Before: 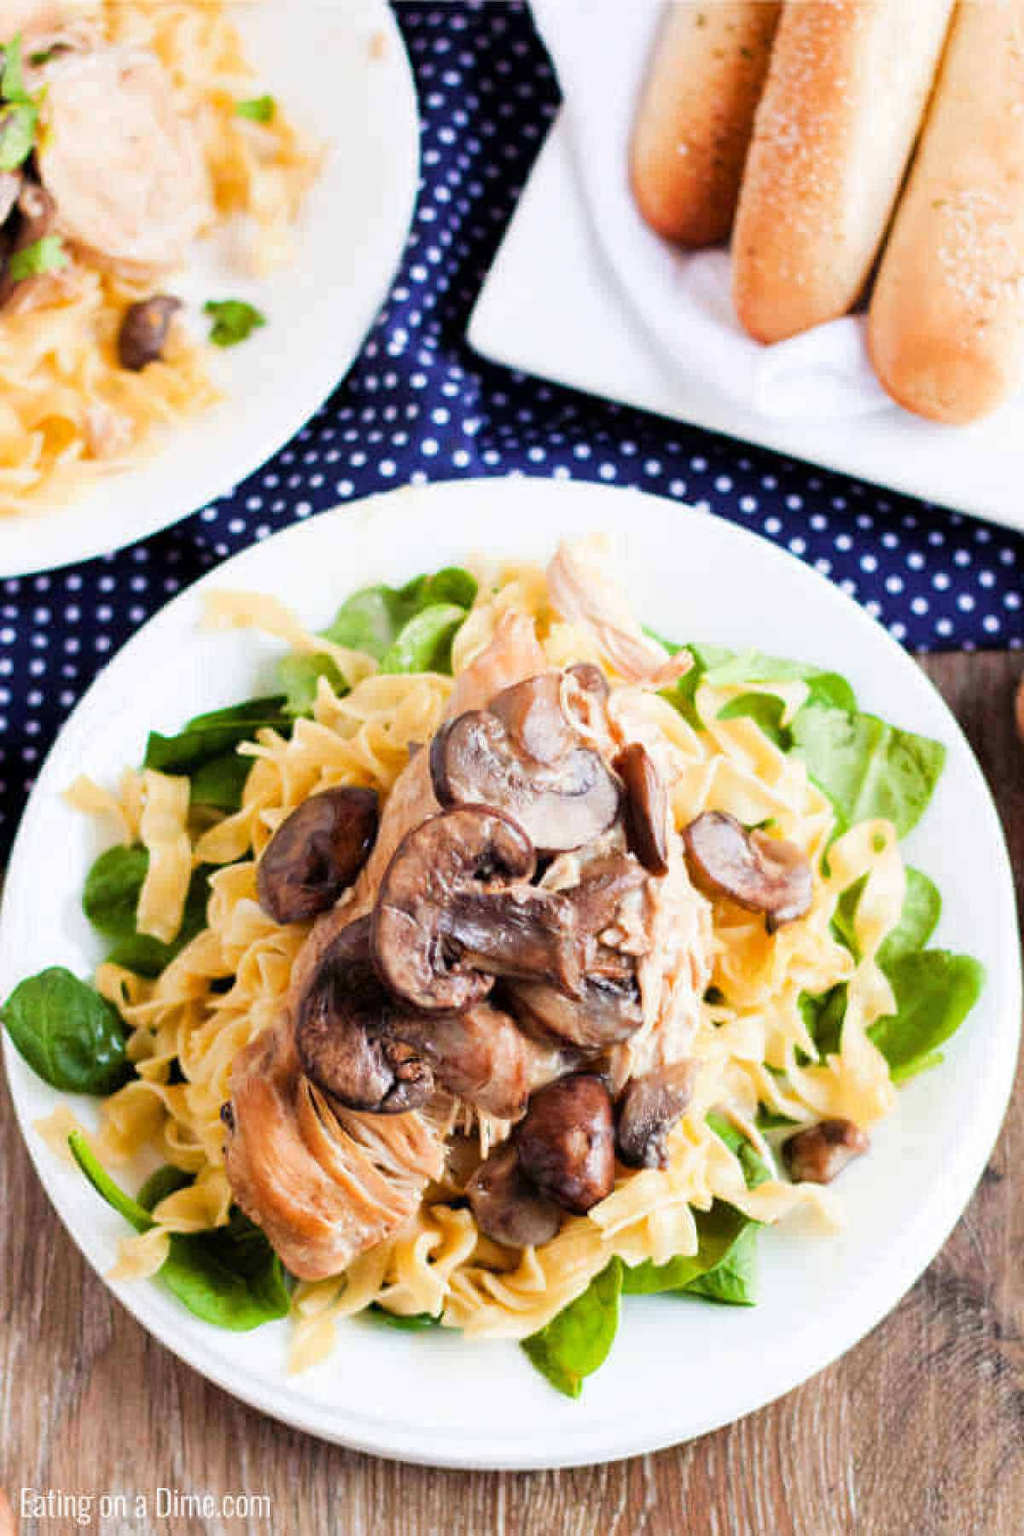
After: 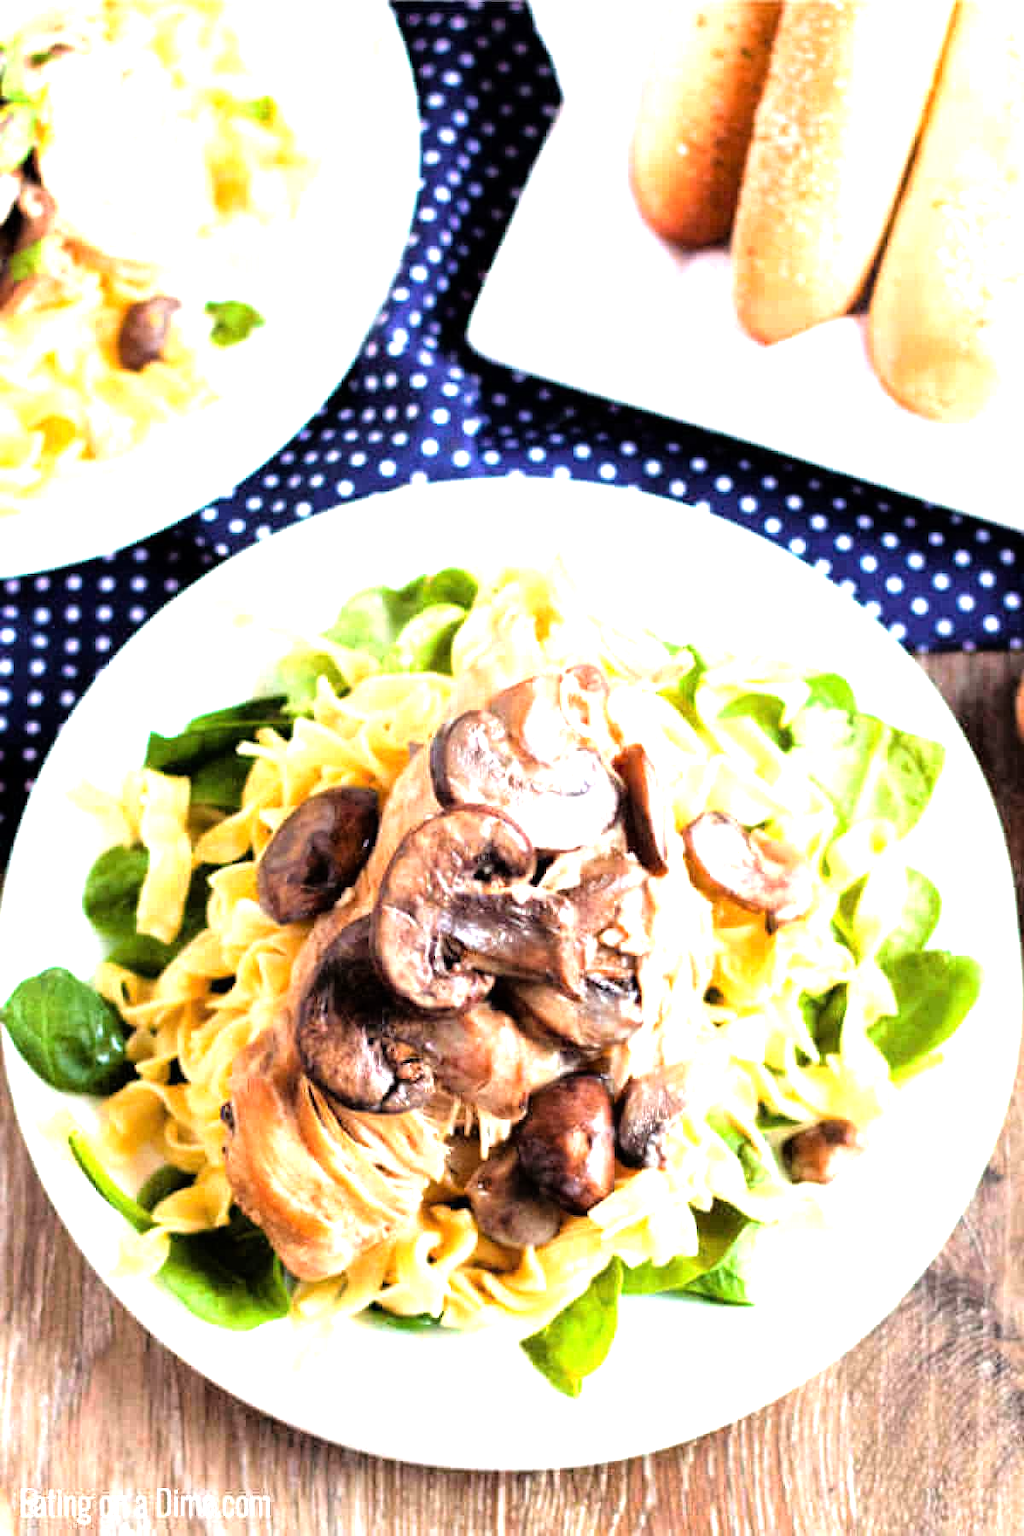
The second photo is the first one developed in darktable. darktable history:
tone equalizer: -8 EV -1.1 EV, -7 EV -1.03 EV, -6 EV -0.847 EV, -5 EV -0.594 EV, -3 EV 0.601 EV, -2 EV 0.882 EV, -1 EV 1 EV, +0 EV 1.07 EV
